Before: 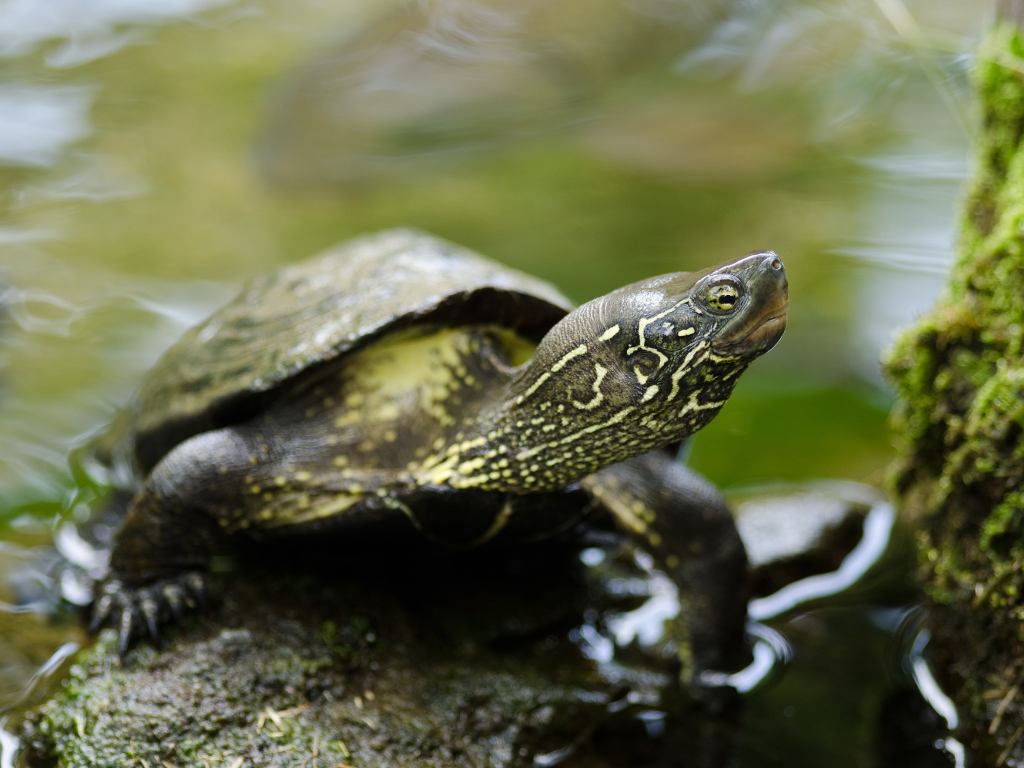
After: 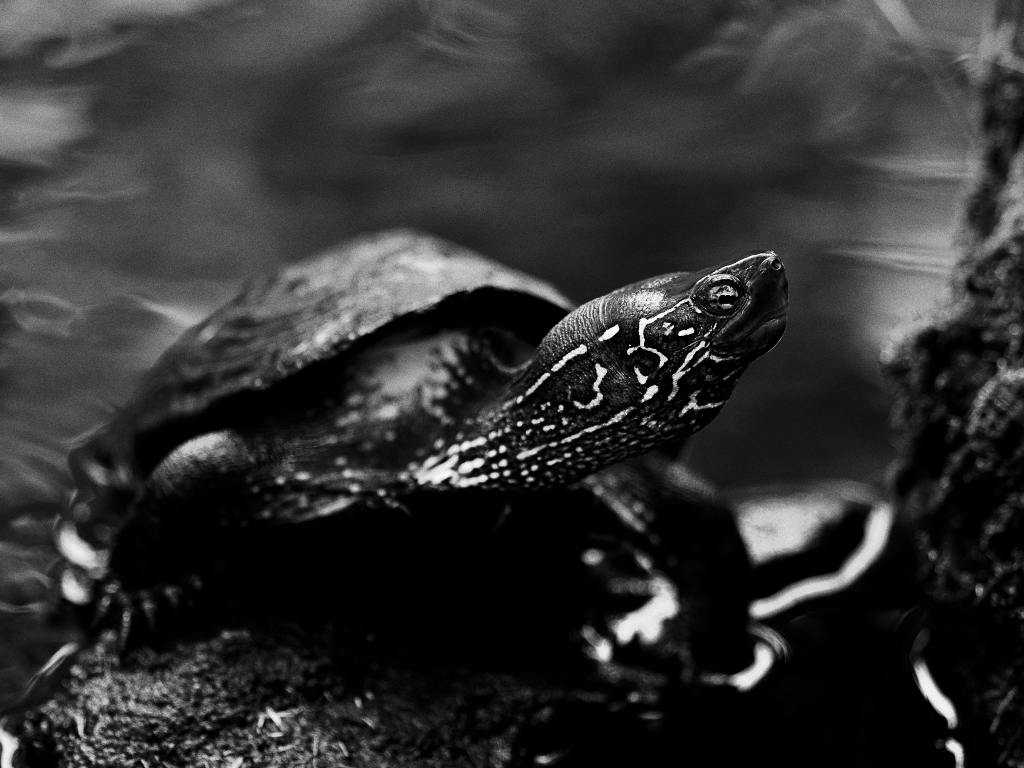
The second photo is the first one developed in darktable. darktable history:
shadows and highlights: low approximation 0.01, soften with gaussian
contrast brightness saturation: brightness -1, saturation 1
grain: coarseness 0.47 ISO
sharpen: amount 0.2
exposure: compensate highlight preservation false
tone equalizer: on, module defaults
monochrome: on, module defaults
